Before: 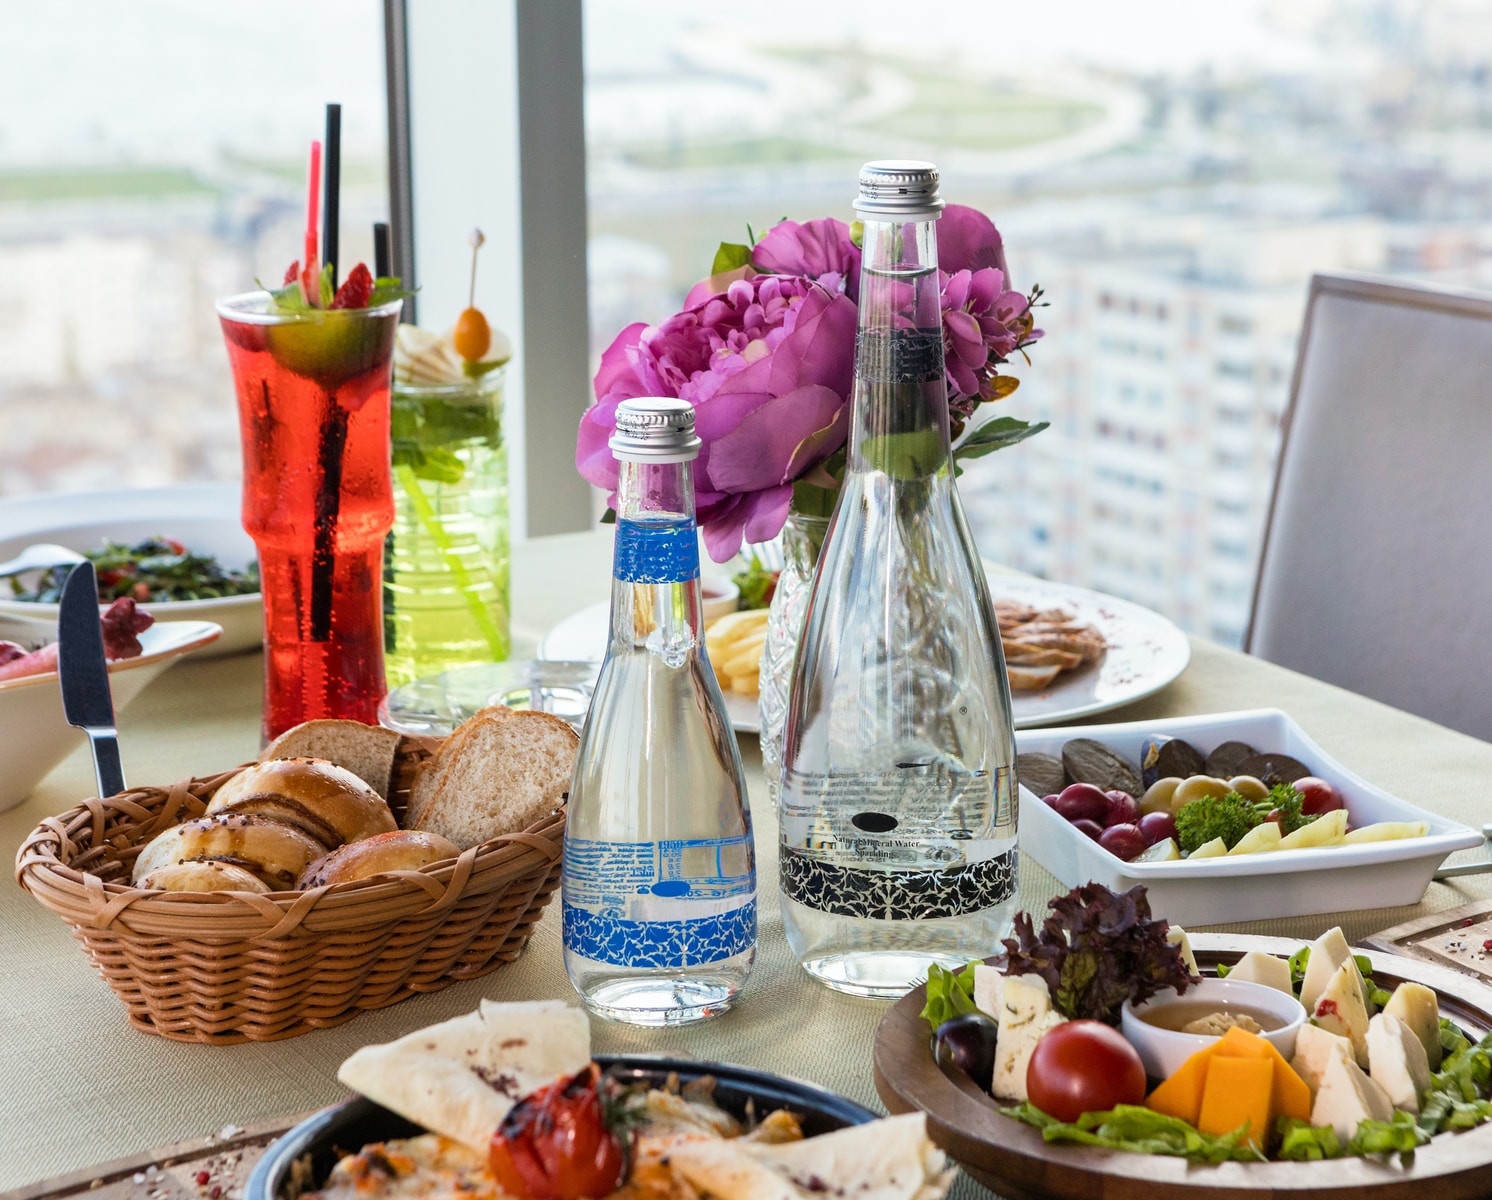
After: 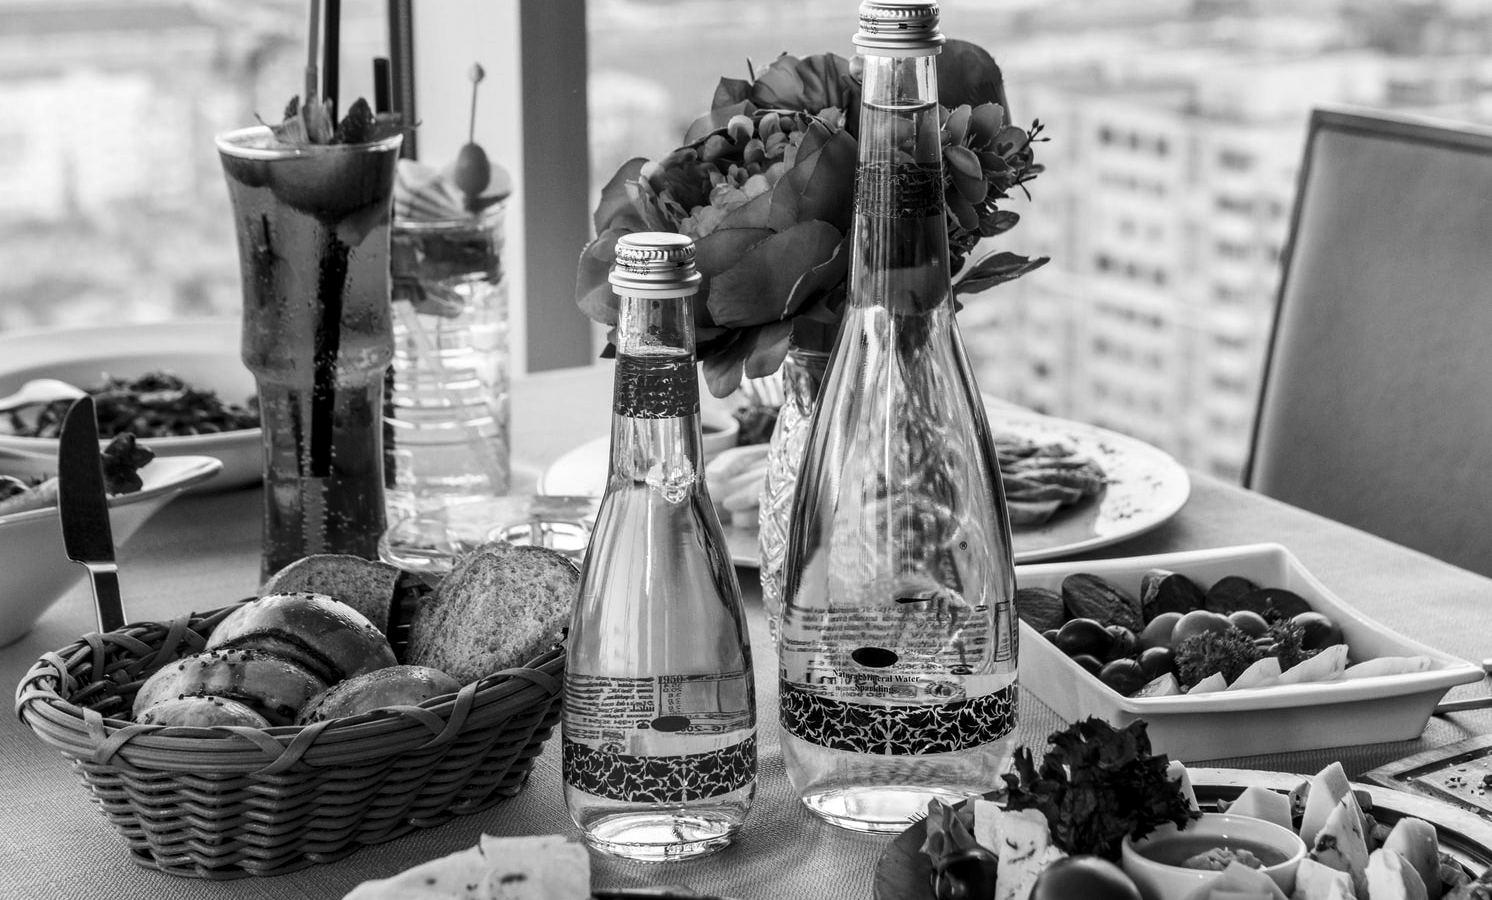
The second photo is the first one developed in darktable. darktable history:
monochrome: on, module defaults
local contrast: on, module defaults
crop: top 13.819%, bottom 11.169%
color balance rgb: perceptual saturation grading › global saturation 20%, perceptual saturation grading › highlights -25%, perceptual saturation grading › shadows 50%
color correction: highlights a* 4.02, highlights b* 4.98, shadows a* -7.55, shadows b* 4.98
contrast brightness saturation: contrast 0.1, brightness -0.26, saturation 0.14
